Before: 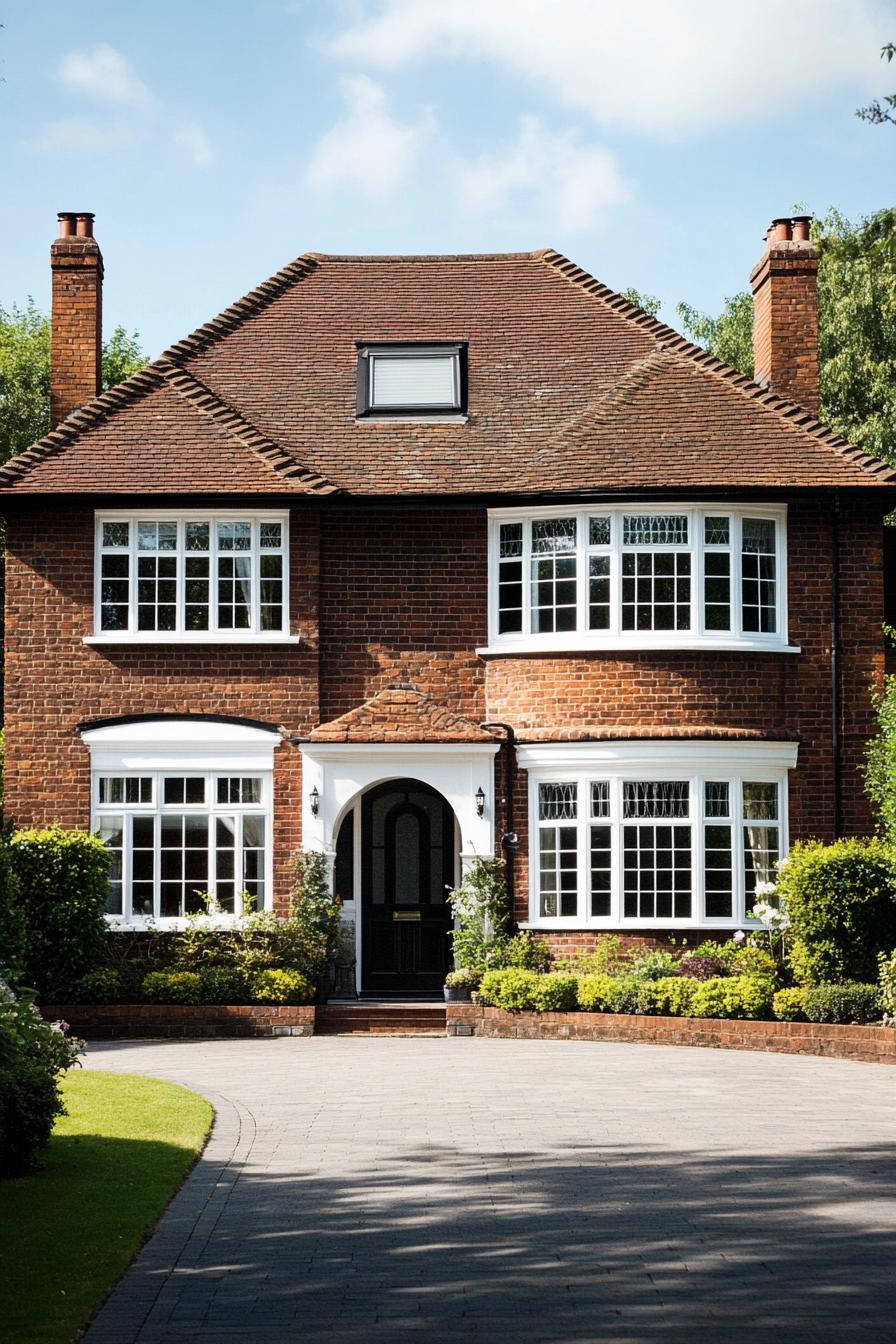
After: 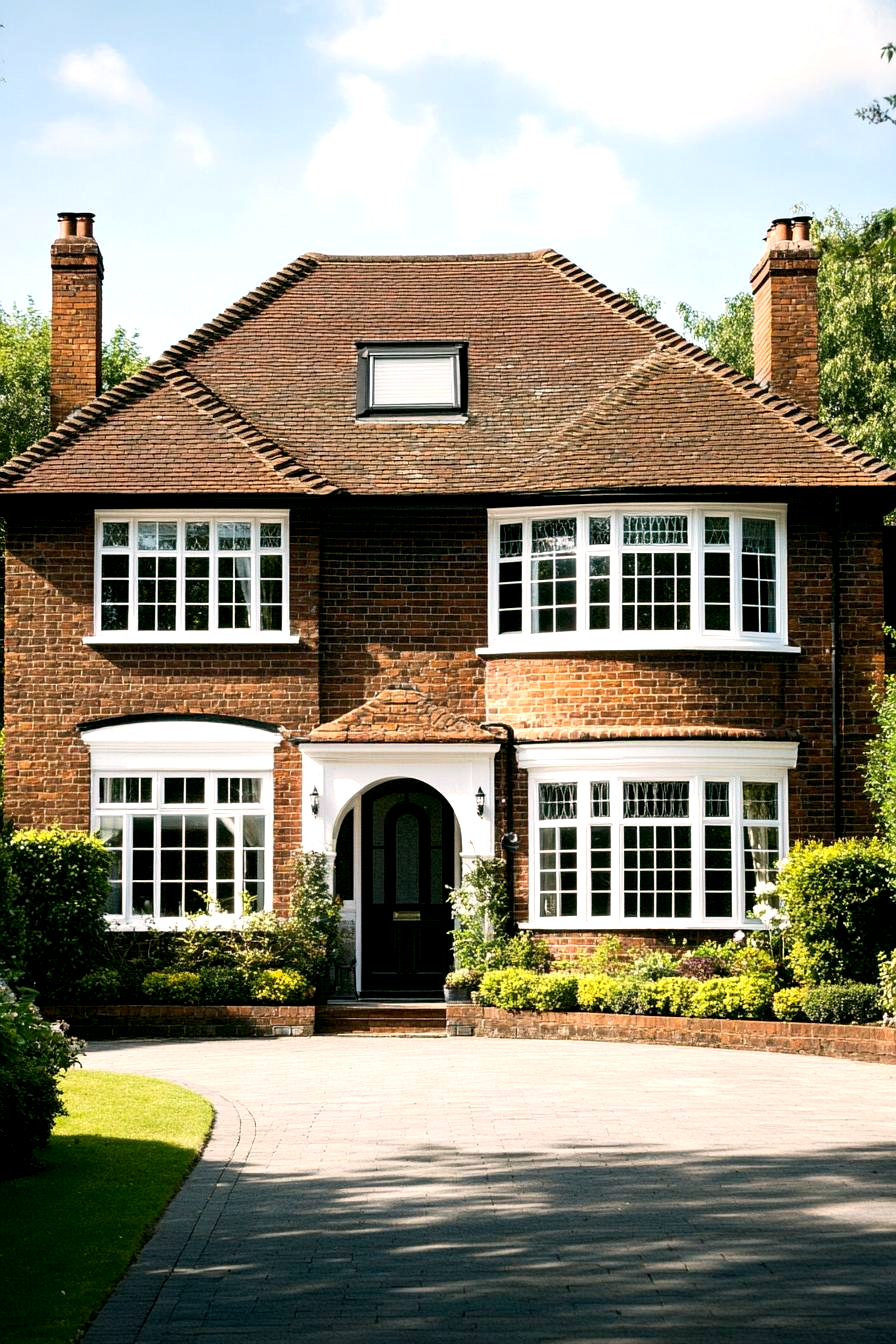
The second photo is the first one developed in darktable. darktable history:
exposure: black level correction 0.005, exposure 0.016 EV, compensate highlight preservation false
color correction: highlights a* 4.24, highlights b* 4.95, shadows a* -7.58, shadows b* 4.92
tone equalizer: -8 EV -0.394 EV, -7 EV -0.369 EV, -6 EV -0.321 EV, -5 EV -0.243 EV, -3 EV 0.232 EV, -2 EV 0.312 EV, -1 EV 0.367 EV, +0 EV 0.4 EV, smoothing diameter 24.93%, edges refinement/feathering 8.53, preserve details guided filter
